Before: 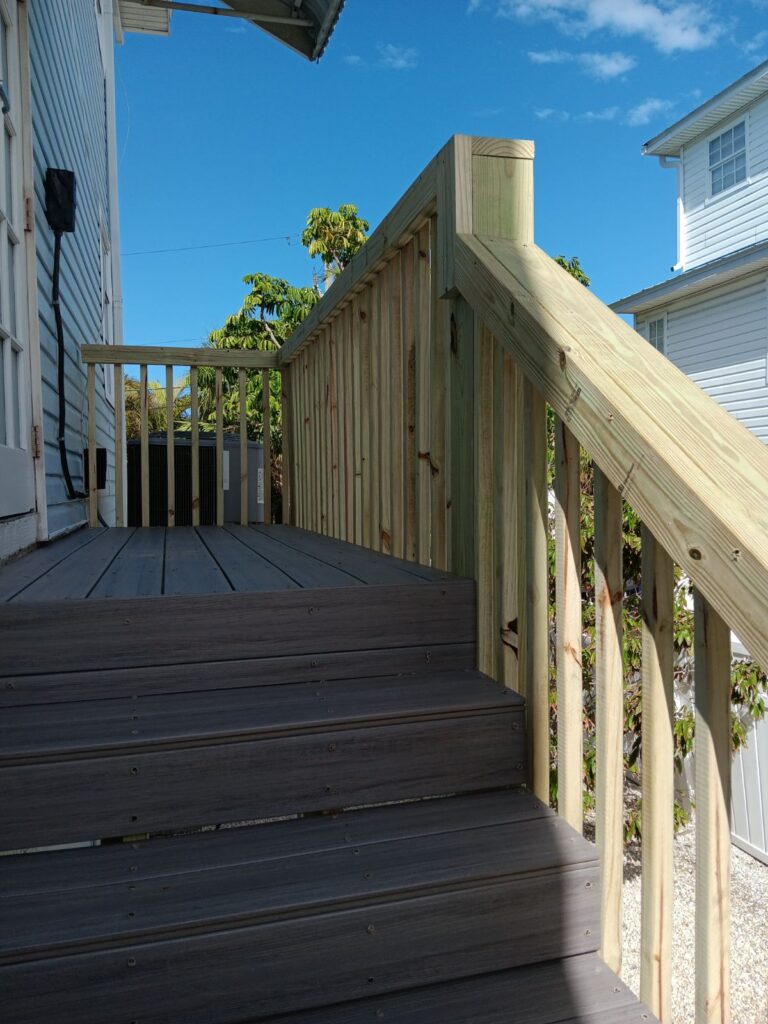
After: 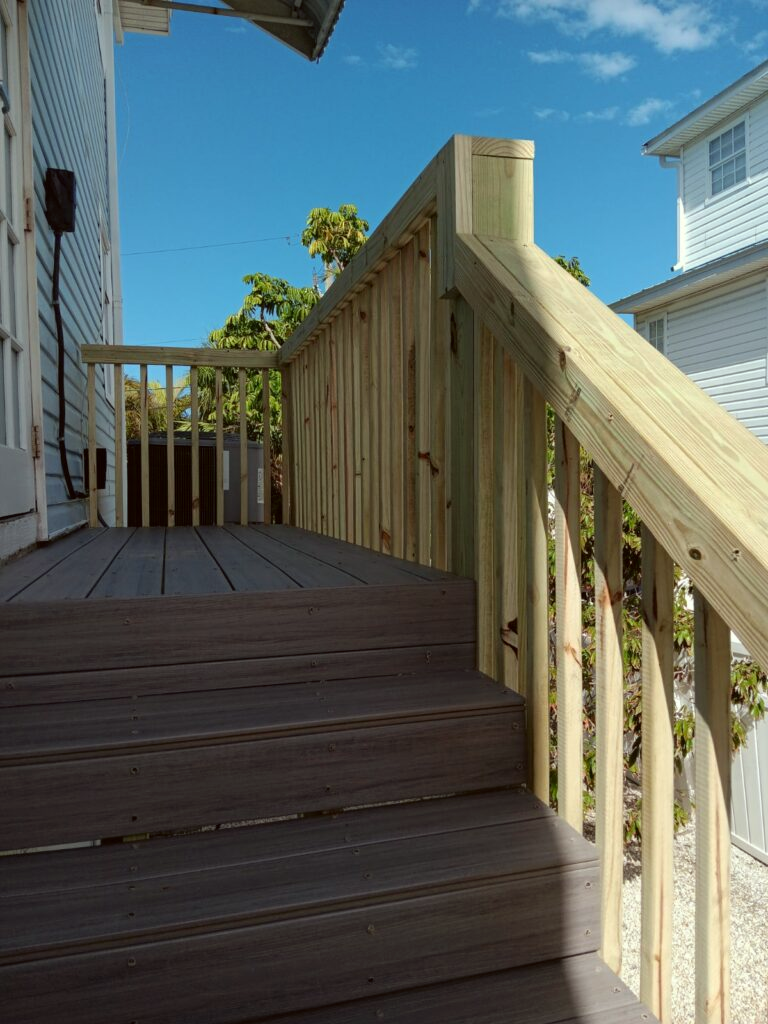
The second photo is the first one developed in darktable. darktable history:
color correction: highlights a* -4.98, highlights b* -3.76, shadows a* 3.83, shadows b* 4.08
color calibration: x 0.329, y 0.345, temperature 5633 K
